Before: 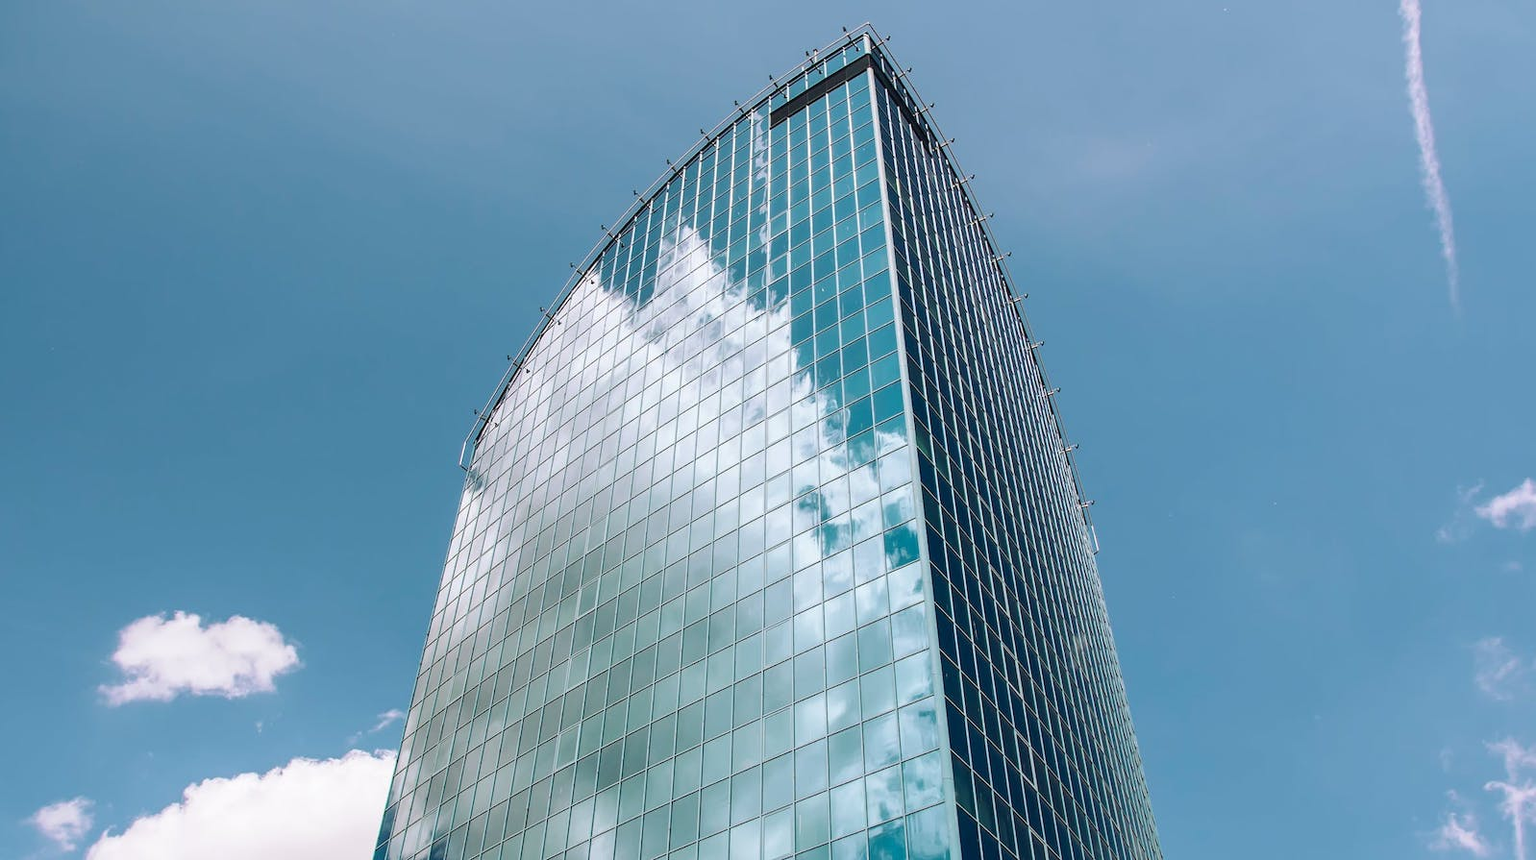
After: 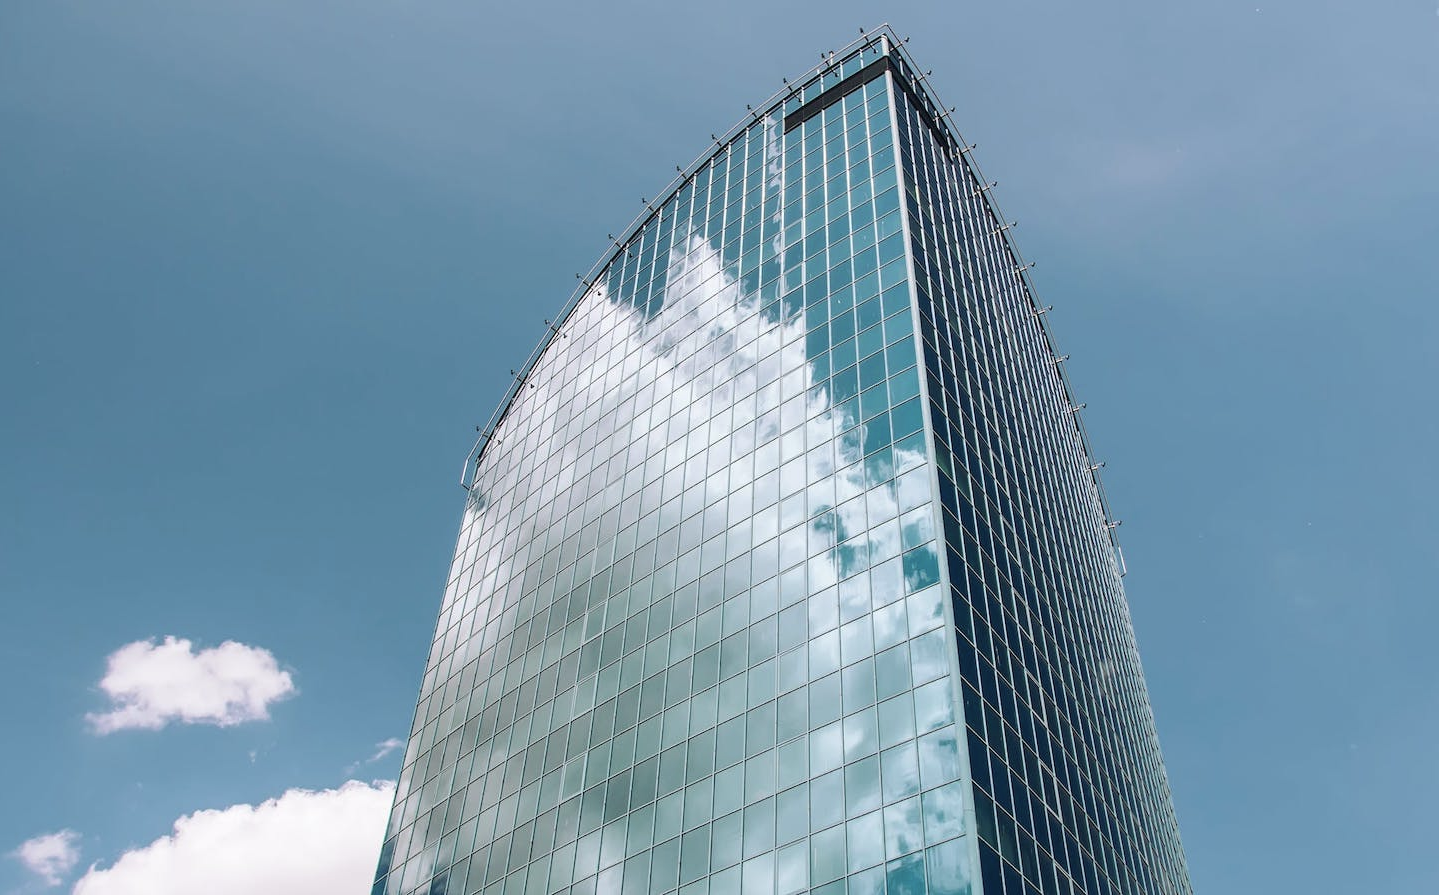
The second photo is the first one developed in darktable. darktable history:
color balance: input saturation 80.07%
crop and rotate: left 1.088%, right 8.807%
